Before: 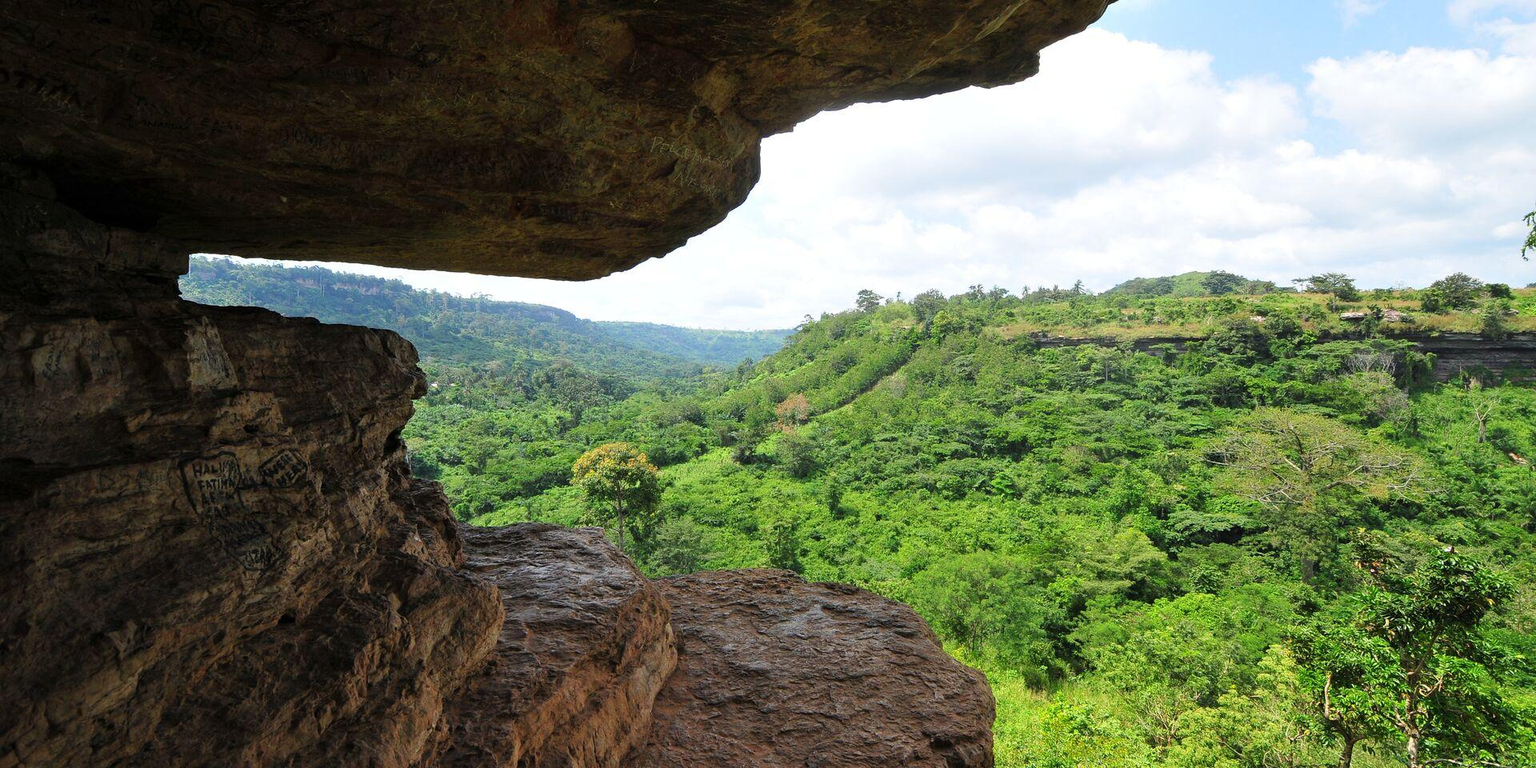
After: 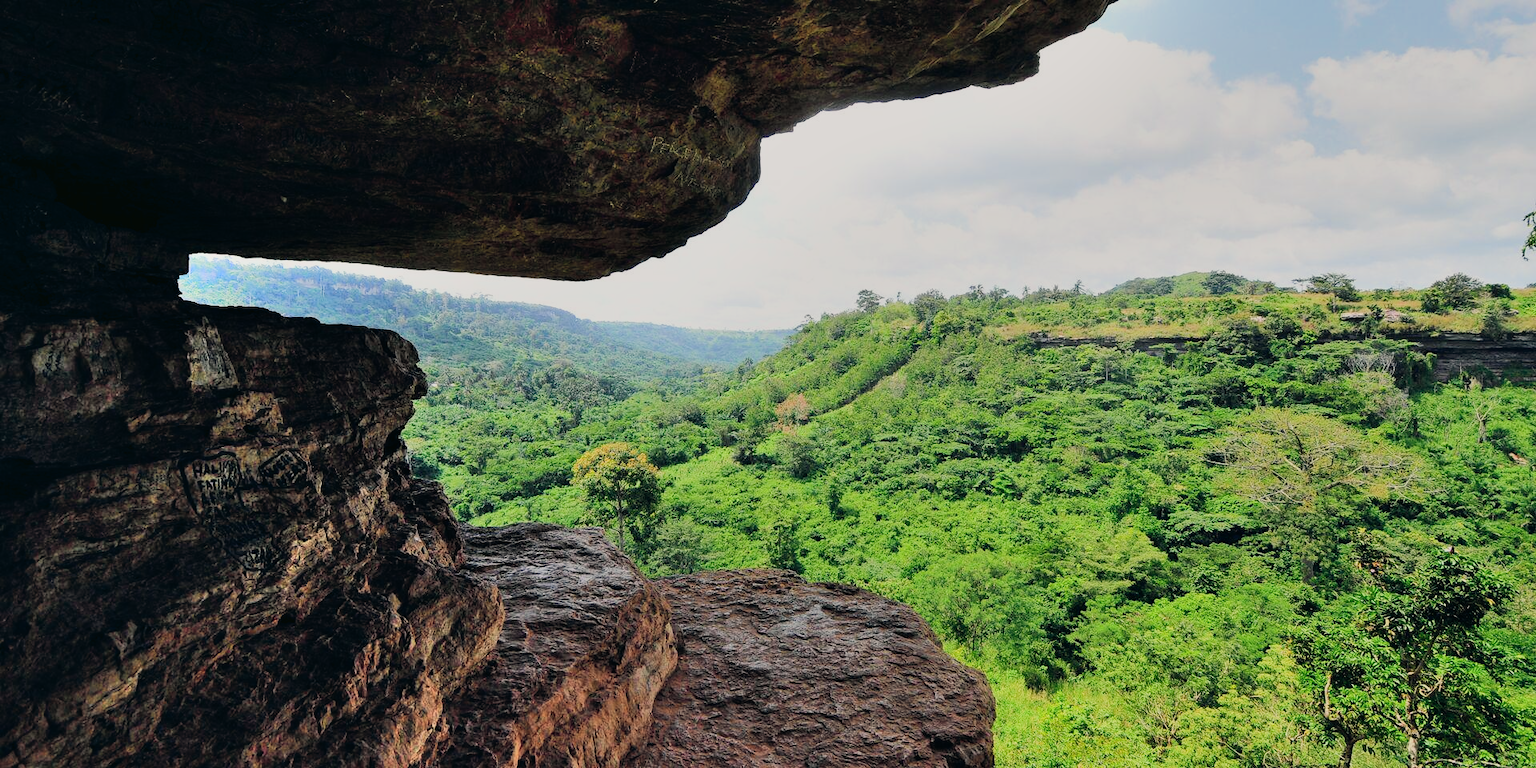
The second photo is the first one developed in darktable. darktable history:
color balance rgb: shadows lift › hue 87.51°, highlights gain › chroma 1.62%, highlights gain › hue 55.1°, global offset › chroma 0.1%, global offset › hue 253.66°, linear chroma grading › global chroma 0.5%
filmic rgb: black relative exposure -7.65 EV, white relative exposure 4.56 EV, hardness 3.61
shadows and highlights: low approximation 0.01, soften with gaussian
tone curve: curves: ch0 [(0, 0.01) (0.037, 0.032) (0.131, 0.108) (0.275, 0.256) (0.483, 0.512) (0.61, 0.665) (0.696, 0.742) (0.792, 0.819) (0.911, 0.925) (0.997, 0.995)]; ch1 [(0, 0) (0.308, 0.29) (0.425, 0.411) (0.492, 0.488) (0.507, 0.503) (0.53, 0.532) (0.573, 0.586) (0.683, 0.702) (0.746, 0.77) (1, 1)]; ch2 [(0, 0) (0.246, 0.233) (0.36, 0.352) (0.415, 0.415) (0.485, 0.487) (0.502, 0.504) (0.525, 0.518) (0.539, 0.539) (0.587, 0.594) (0.636, 0.652) (0.711, 0.729) (0.845, 0.855) (0.998, 0.977)], color space Lab, independent channels, preserve colors none
